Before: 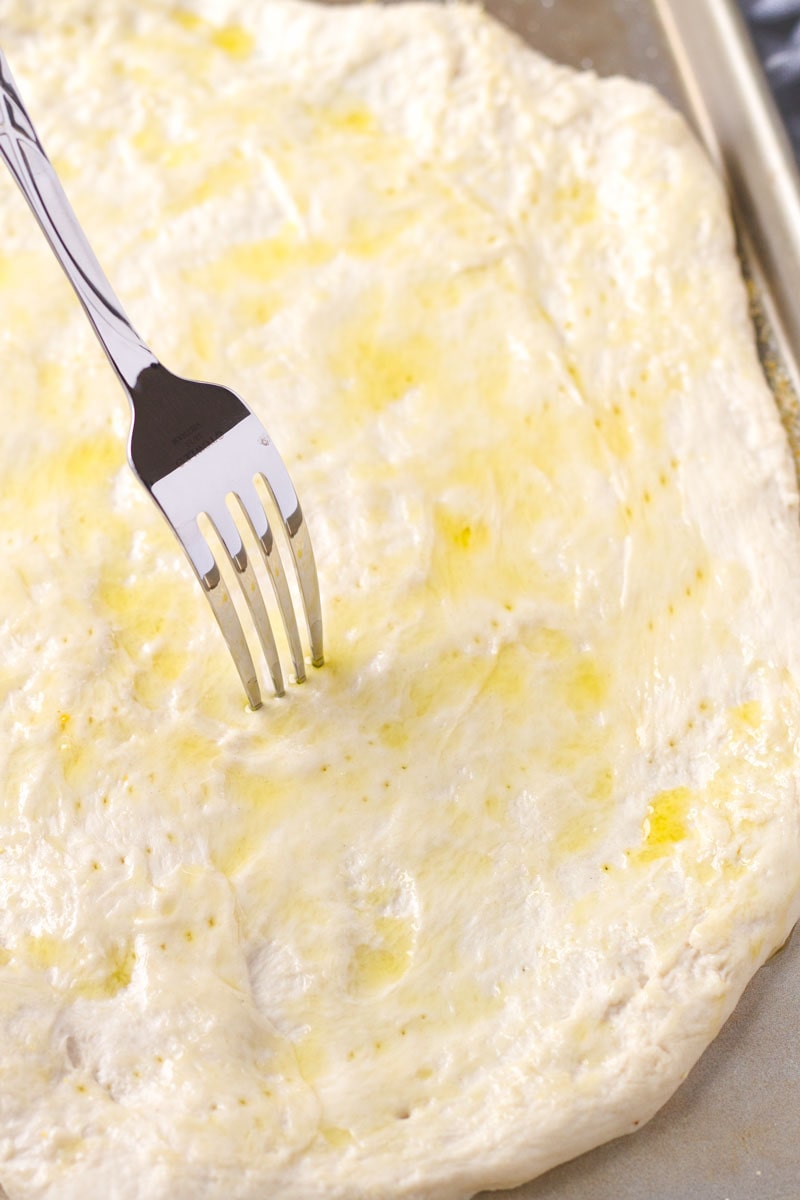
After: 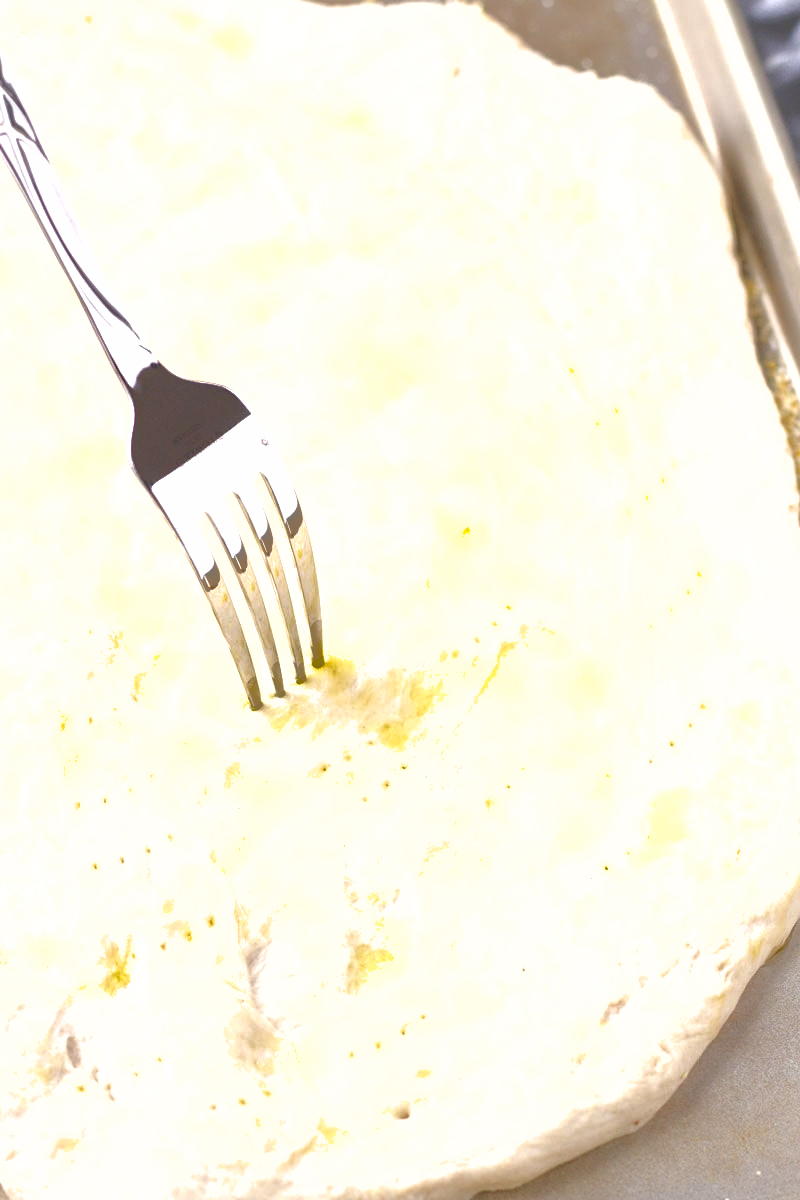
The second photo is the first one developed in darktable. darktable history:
contrast brightness saturation: contrast 0.06, brightness -0.01, saturation -0.23
exposure: black level correction 0, exposure 0.7 EV, compensate highlight preservation false
shadows and highlights: on, module defaults
color balance rgb: perceptual saturation grading › global saturation 20%, perceptual saturation grading › highlights -25%, perceptual saturation grading › shadows 25%
